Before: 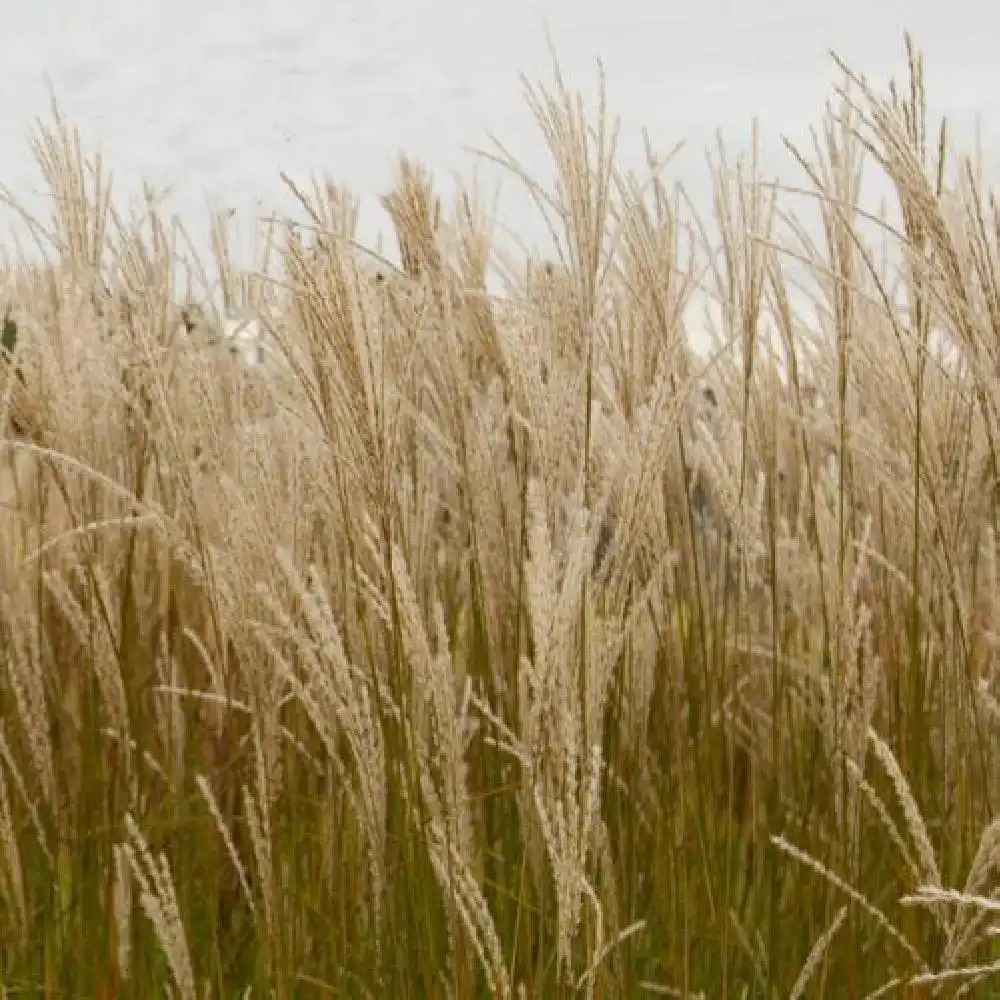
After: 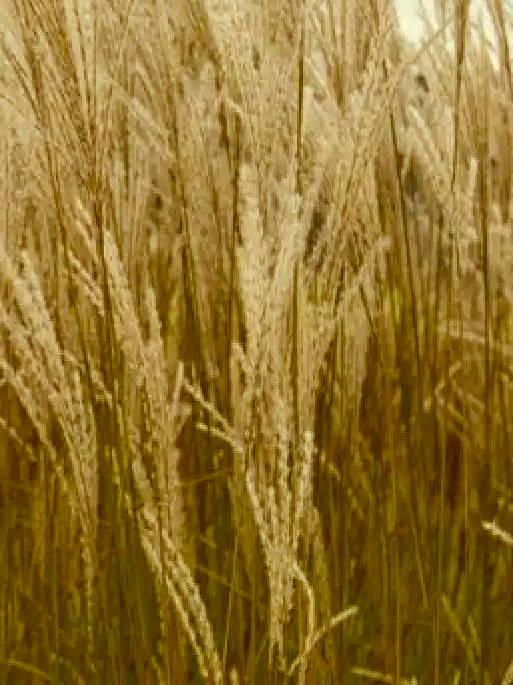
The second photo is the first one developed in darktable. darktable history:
local contrast: on, module defaults
color correction: highlights a* -5.43, highlights b* 9.8, shadows a* 9.9, shadows b* 24.14
crop and rotate: left 28.823%, top 31.443%, right 19.835%
